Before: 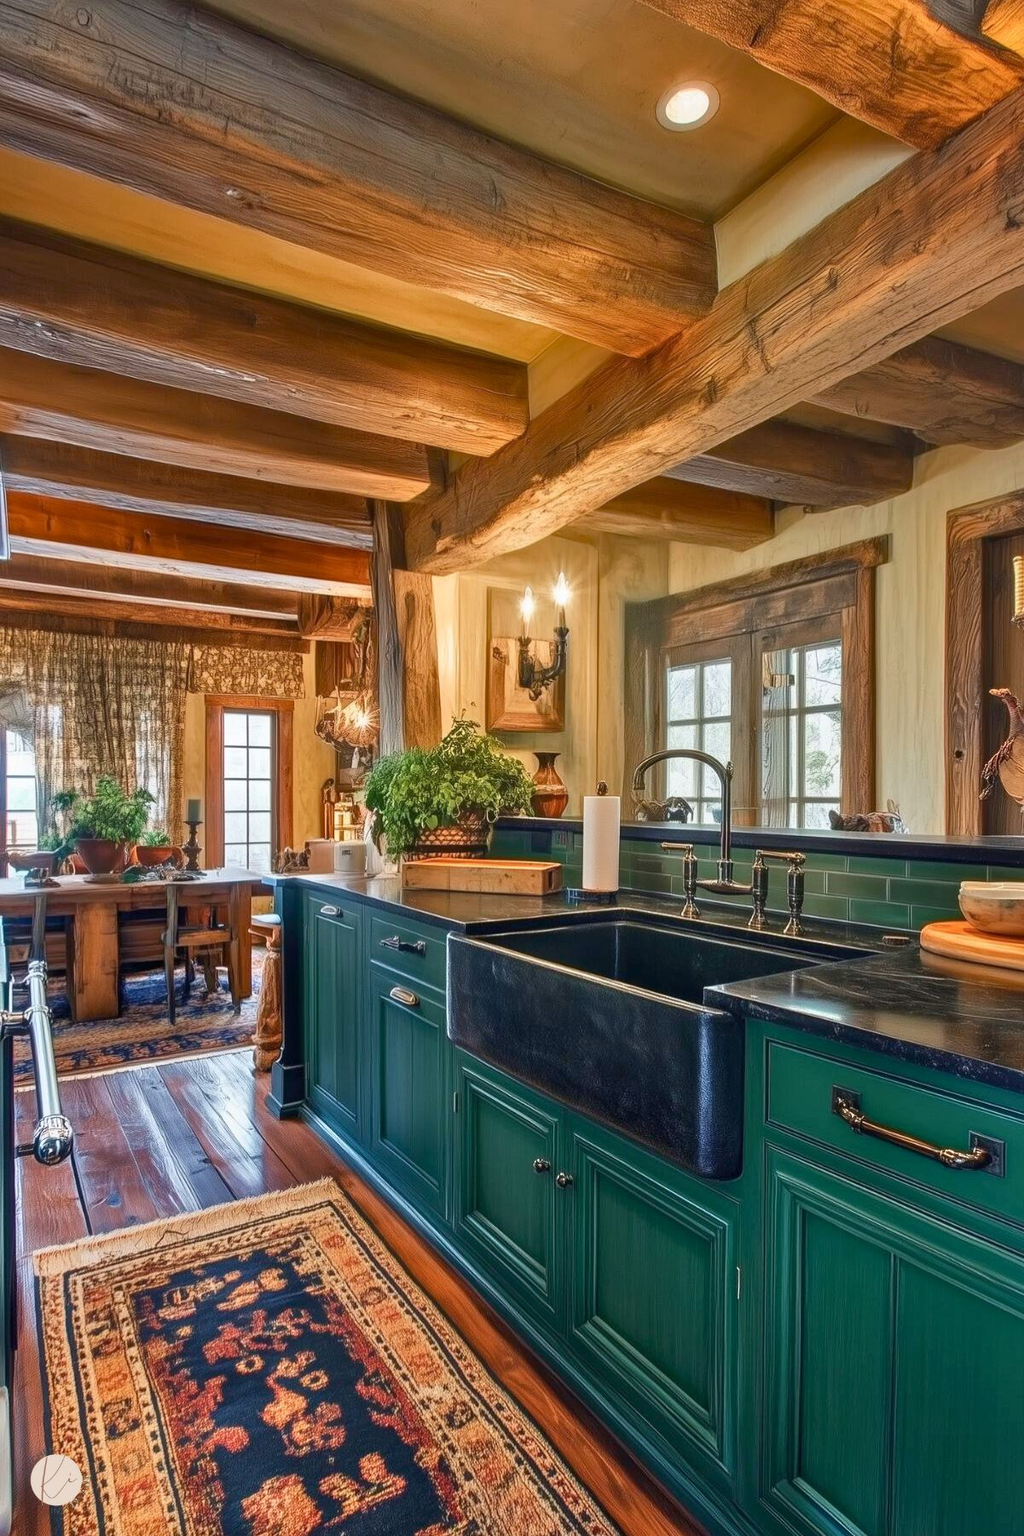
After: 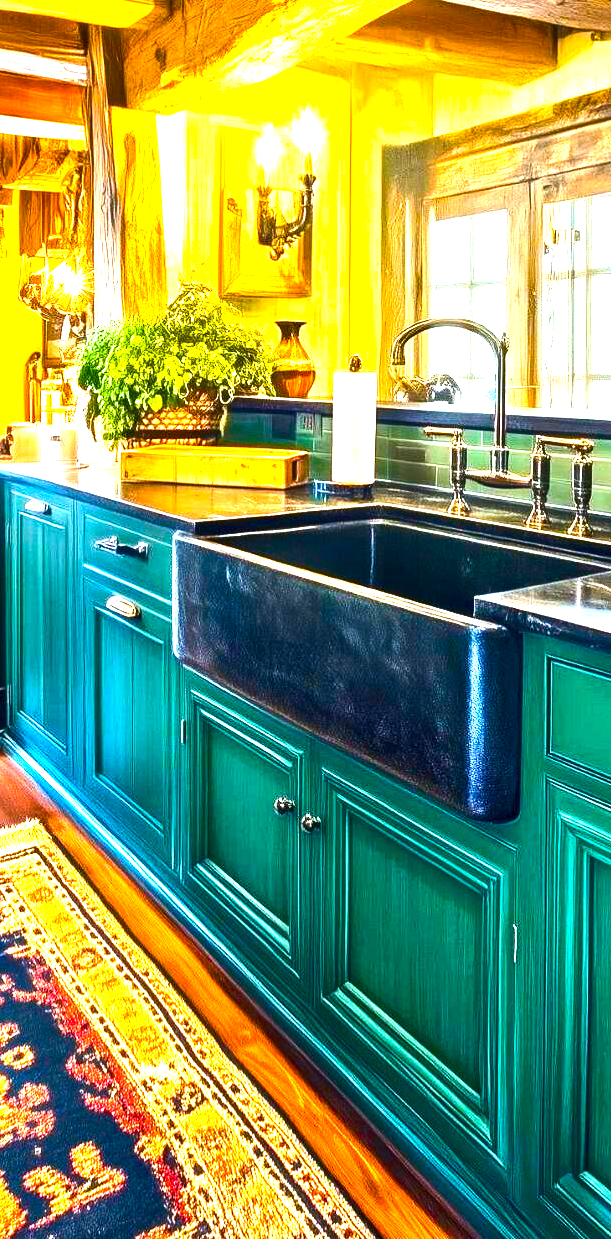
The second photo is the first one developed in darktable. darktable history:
exposure: black level correction 0, exposure 1.5 EV, compensate exposure bias true, compensate highlight preservation false
color balance rgb: linear chroma grading › global chroma 9%, perceptual saturation grading › global saturation 36%, perceptual saturation grading › shadows 35%, perceptual brilliance grading › global brilliance 15%, perceptual brilliance grading › shadows -35%, global vibrance 15%
tone equalizer: -8 EV -0.75 EV, -7 EV -0.7 EV, -6 EV -0.6 EV, -5 EV -0.4 EV, -3 EV 0.4 EV, -2 EV 0.6 EV, -1 EV 0.7 EV, +0 EV 0.75 EV, edges refinement/feathering 500, mask exposure compensation -1.57 EV, preserve details no
crop and rotate: left 29.237%, top 31.152%, right 19.807%
